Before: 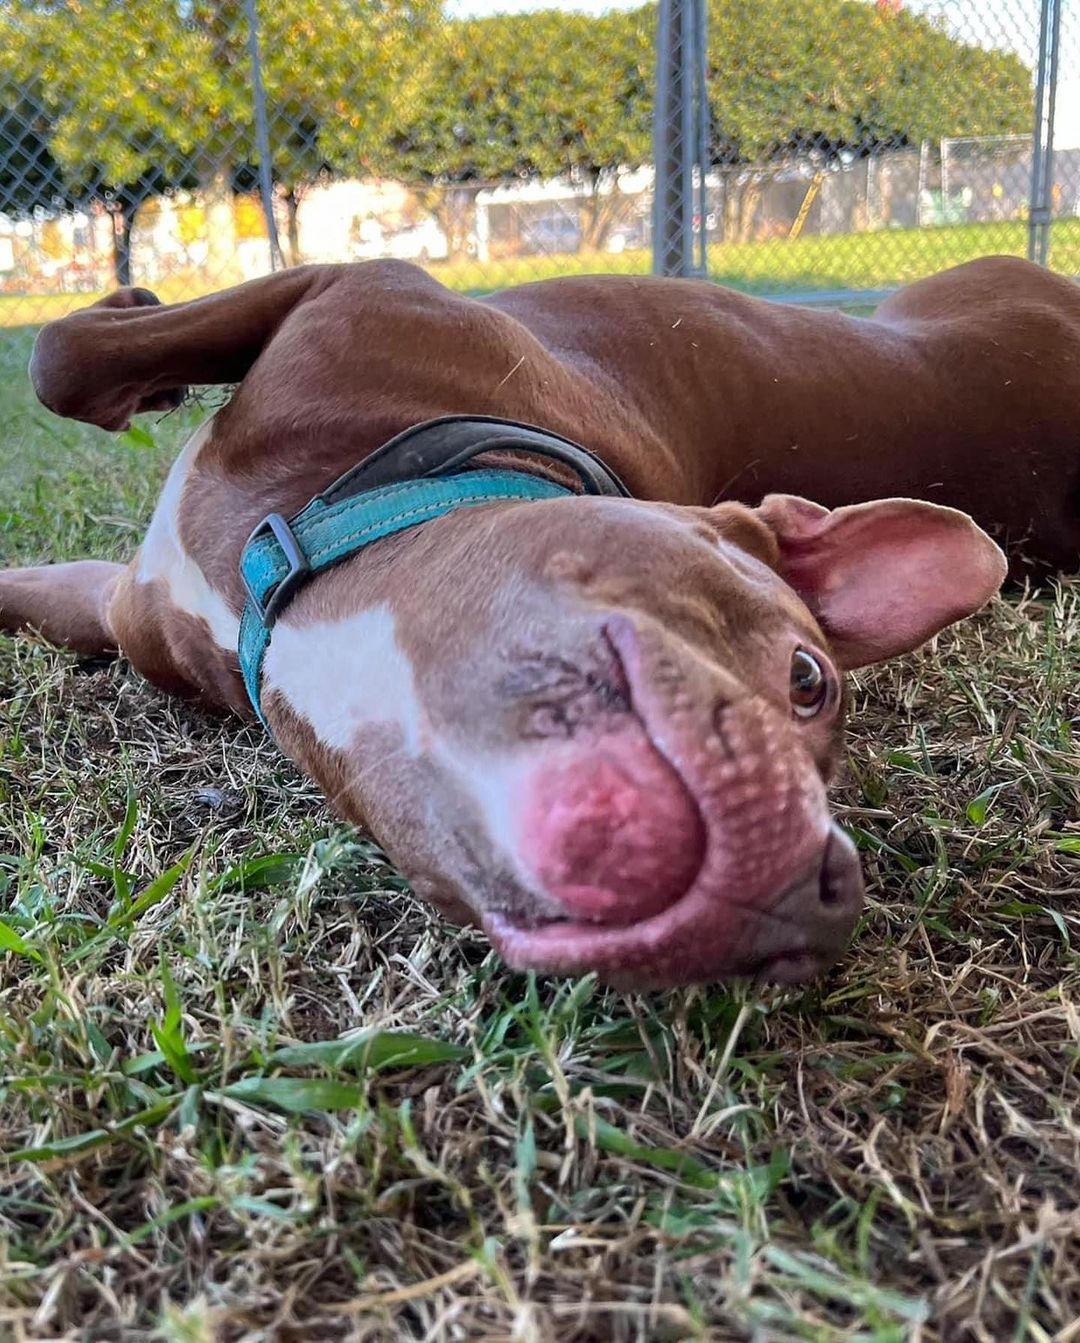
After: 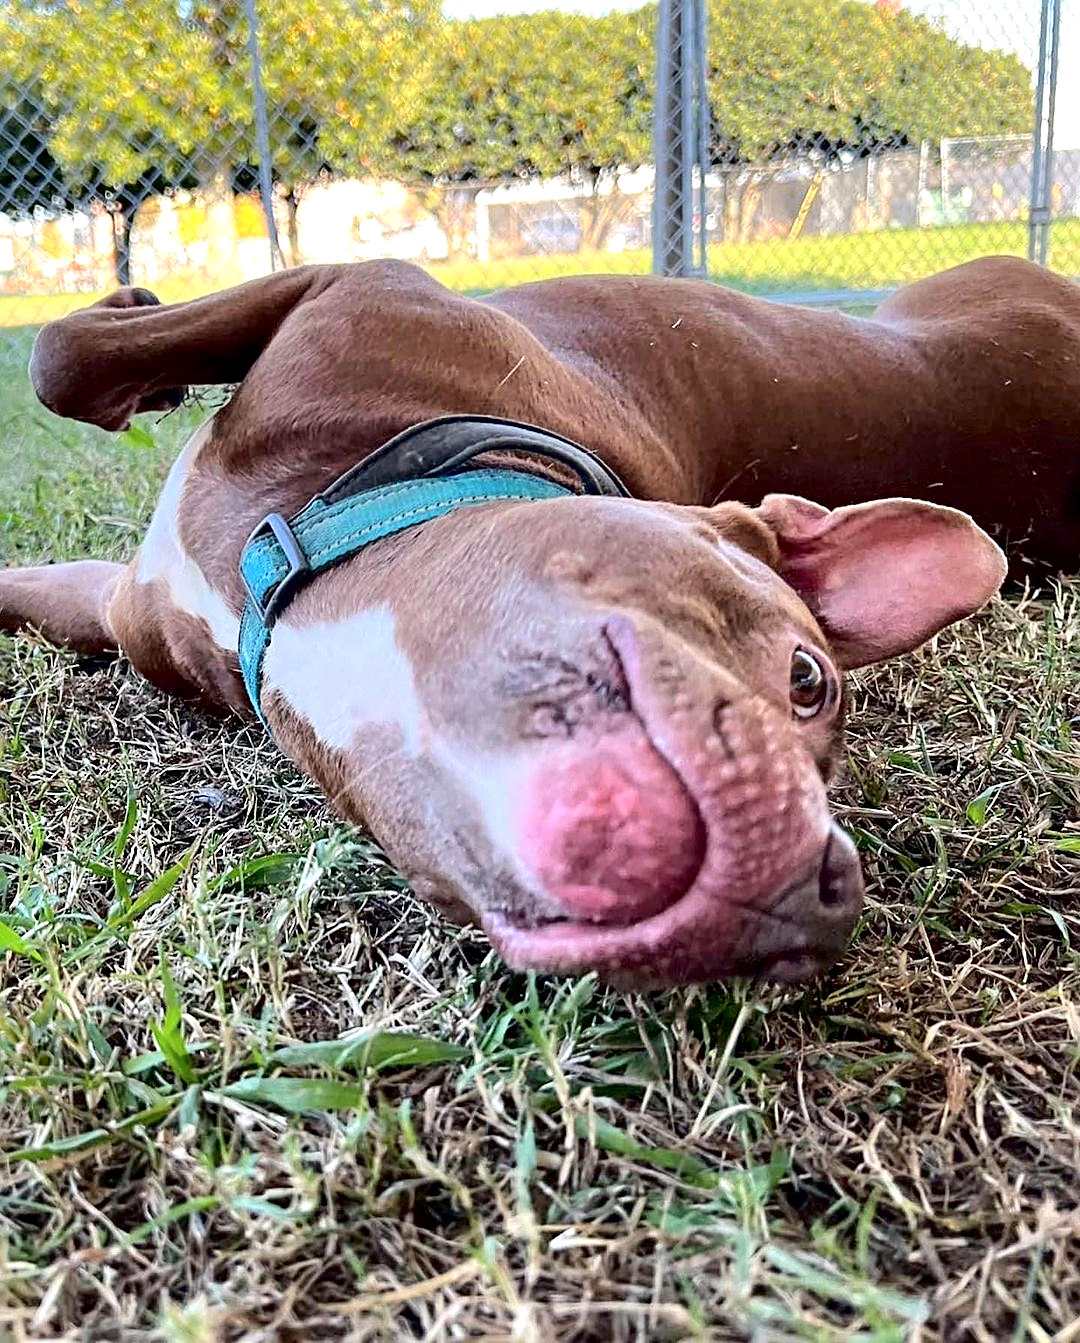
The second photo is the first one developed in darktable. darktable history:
sharpen: radius 2.755
exposure: black level correction 0.003, exposure 0.385 EV, compensate highlight preservation false
tone curve: curves: ch0 [(0, 0) (0.003, 0.001) (0.011, 0.004) (0.025, 0.013) (0.044, 0.022) (0.069, 0.035) (0.1, 0.053) (0.136, 0.088) (0.177, 0.149) (0.224, 0.213) (0.277, 0.293) (0.335, 0.381) (0.399, 0.463) (0.468, 0.546) (0.543, 0.616) (0.623, 0.693) (0.709, 0.766) (0.801, 0.843) (0.898, 0.921) (1, 1)], color space Lab, independent channels, preserve colors none
